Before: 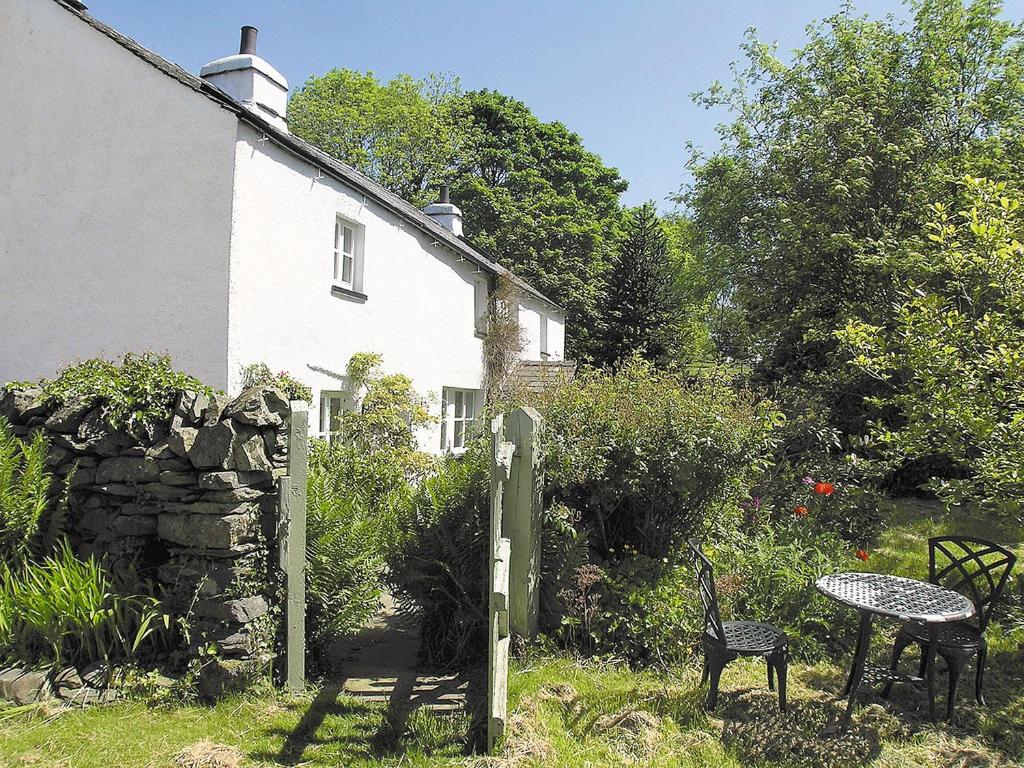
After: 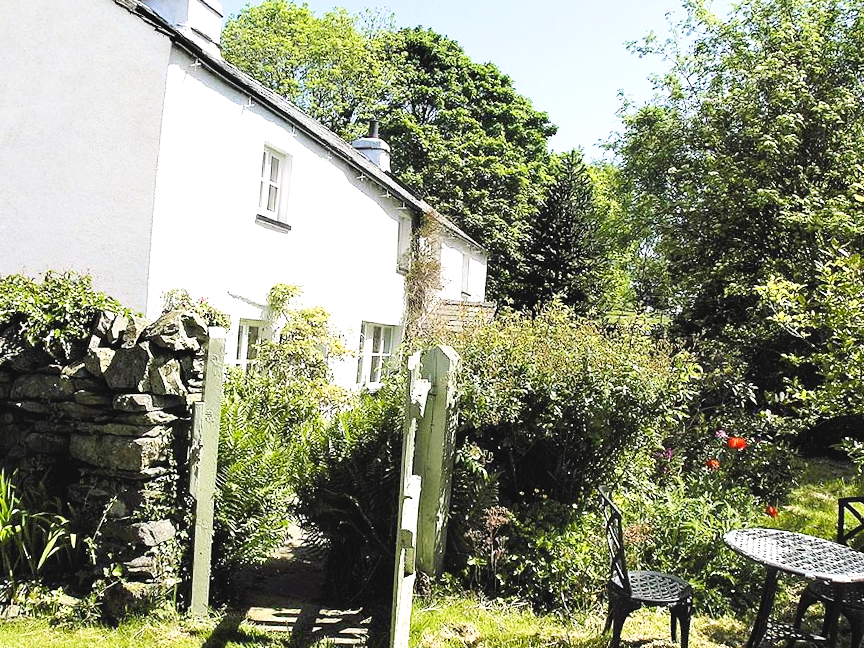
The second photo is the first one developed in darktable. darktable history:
crop and rotate: angle -3.07°, left 5.042%, top 5.183%, right 4.68%, bottom 4.446%
tone curve: curves: ch0 [(0, 0) (0.003, 0.047) (0.011, 0.051) (0.025, 0.051) (0.044, 0.057) (0.069, 0.068) (0.1, 0.076) (0.136, 0.108) (0.177, 0.166) (0.224, 0.229) (0.277, 0.299) (0.335, 0.364) (0.399, 0.46) (0.468, 0.553) (0.543, 0.639) (0.623, 0.724) (0.709, 0.808) (0.801, 0.886) (0.898, 0.954) (1, 1)], preserve colors none
tone equalizer: -8 EV -0.722 EV, -7 EV -0.696 EV, -6 EV -0.562 EV, -5 EV -0.421 EV, -3 EV 0.377 EV, -2 EV 0.6 EV, -1 EV 0.676 EV, +0 EV 0.767 EV, edges refinement/feathering 500, mask exposure compensation -1.57 EV, preserve details no
velvia: on, module defaults
